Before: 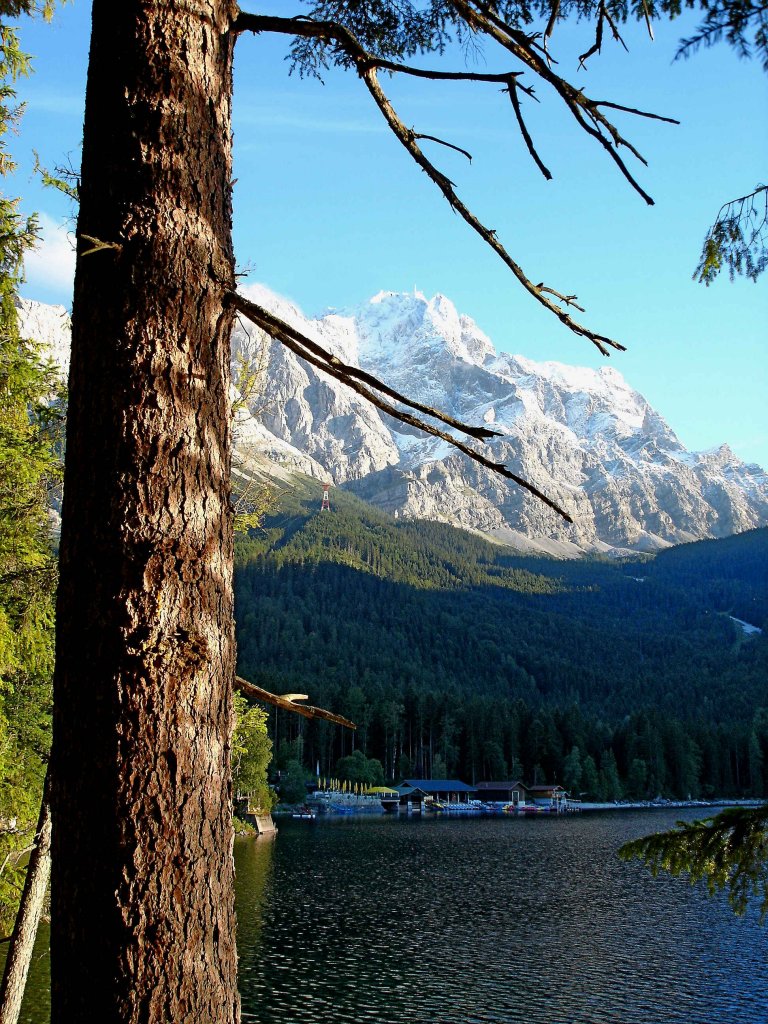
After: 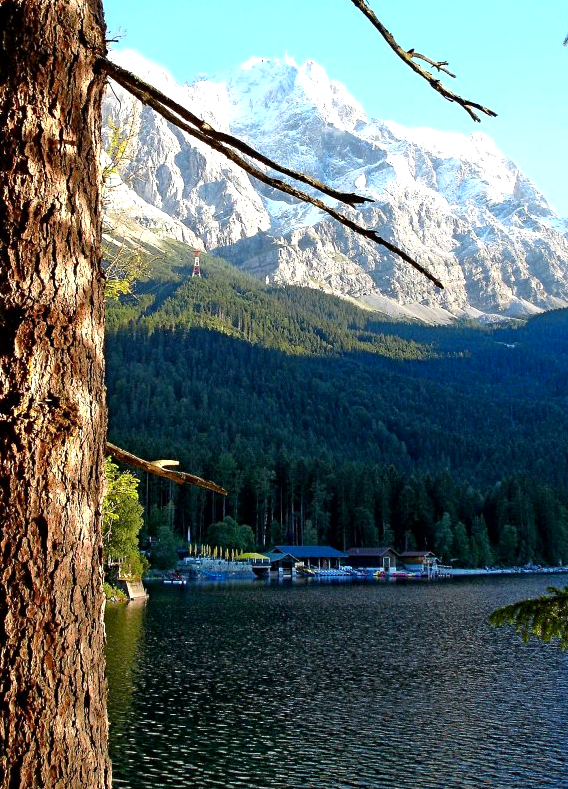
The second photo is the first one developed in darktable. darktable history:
contrast brightness saturation: contrast 0.041, saturation 0.068
crop: left 16.827%, top 22.892%, right 9.125%
exposure: black level correction 0.001, exposure 0.499 EV, compensate highlight preservation false
